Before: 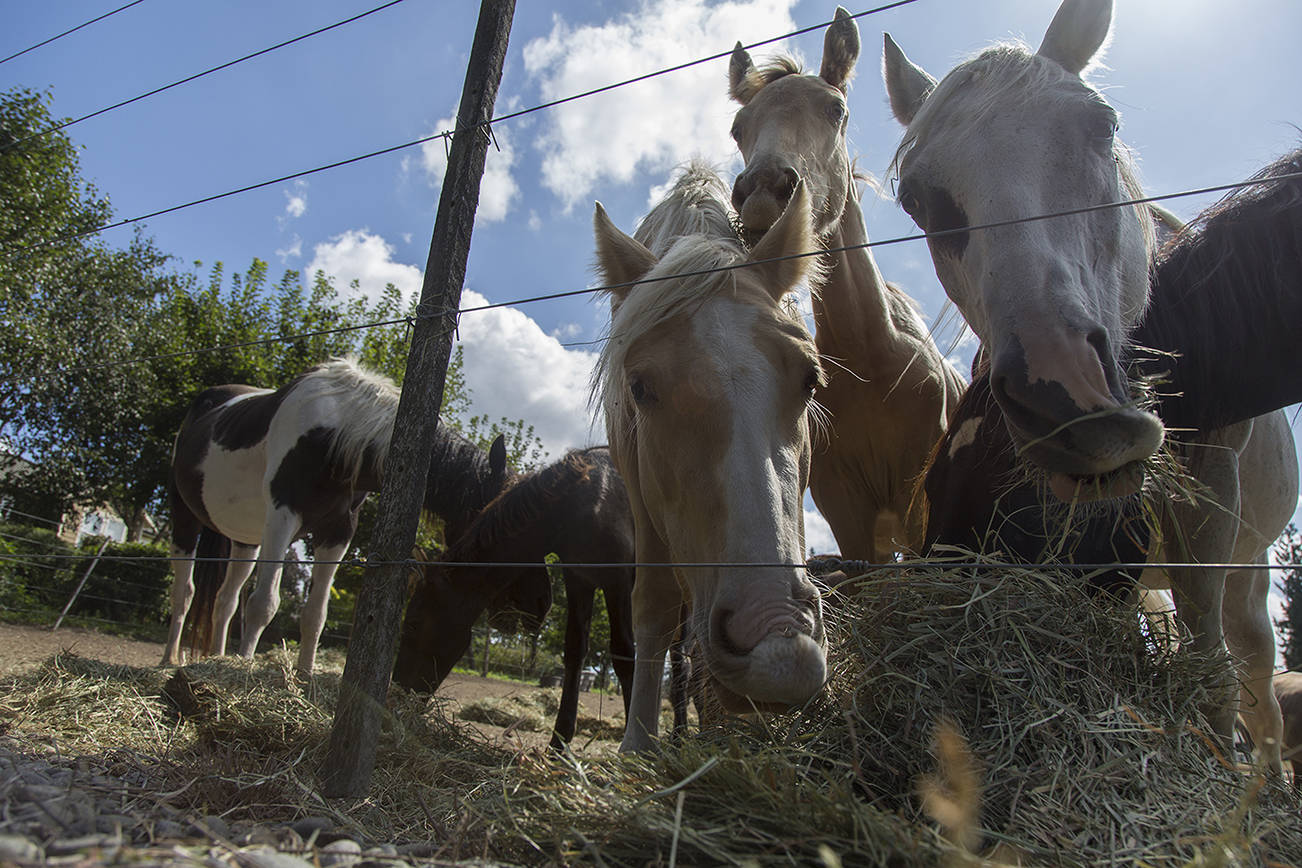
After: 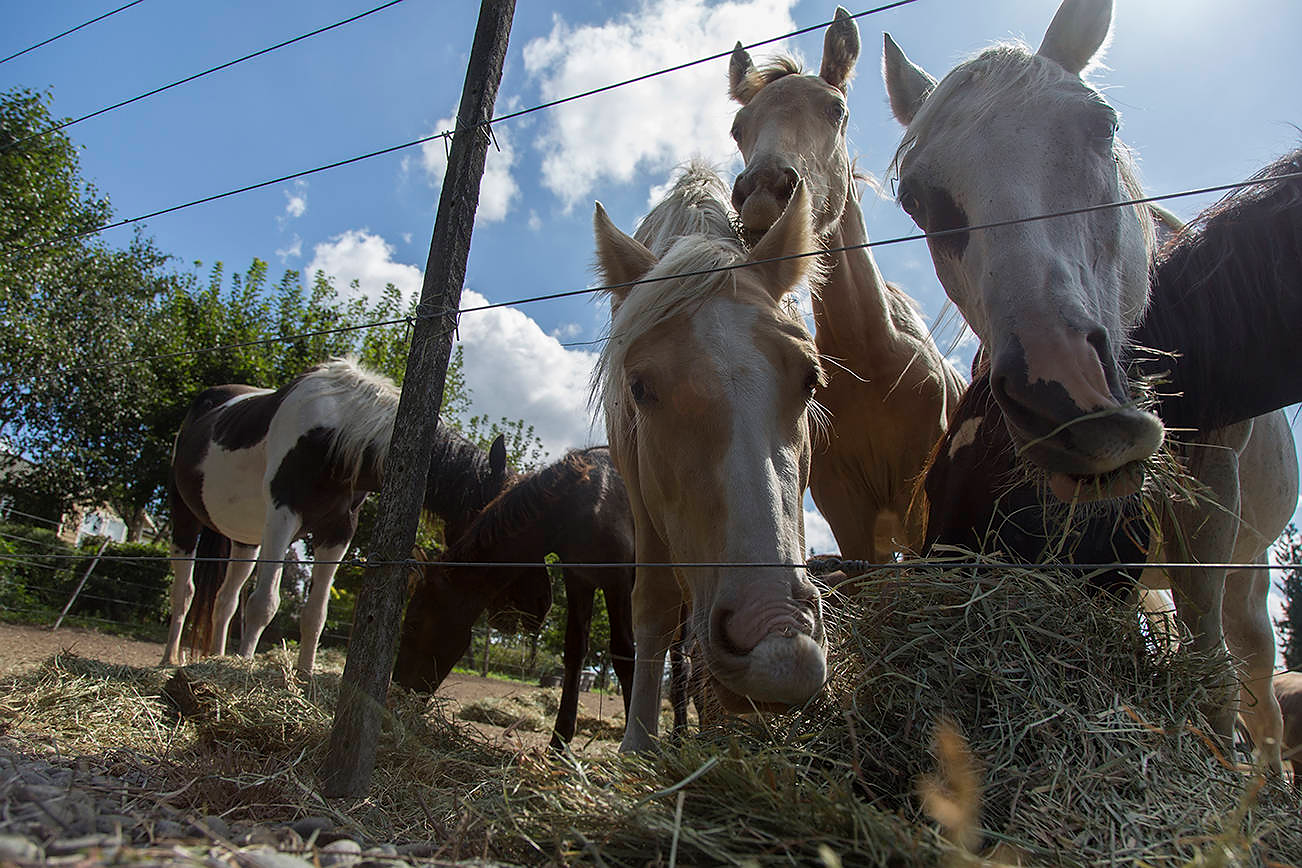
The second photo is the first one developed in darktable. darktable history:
sharpen: radius 1.015, threshold 0.912
